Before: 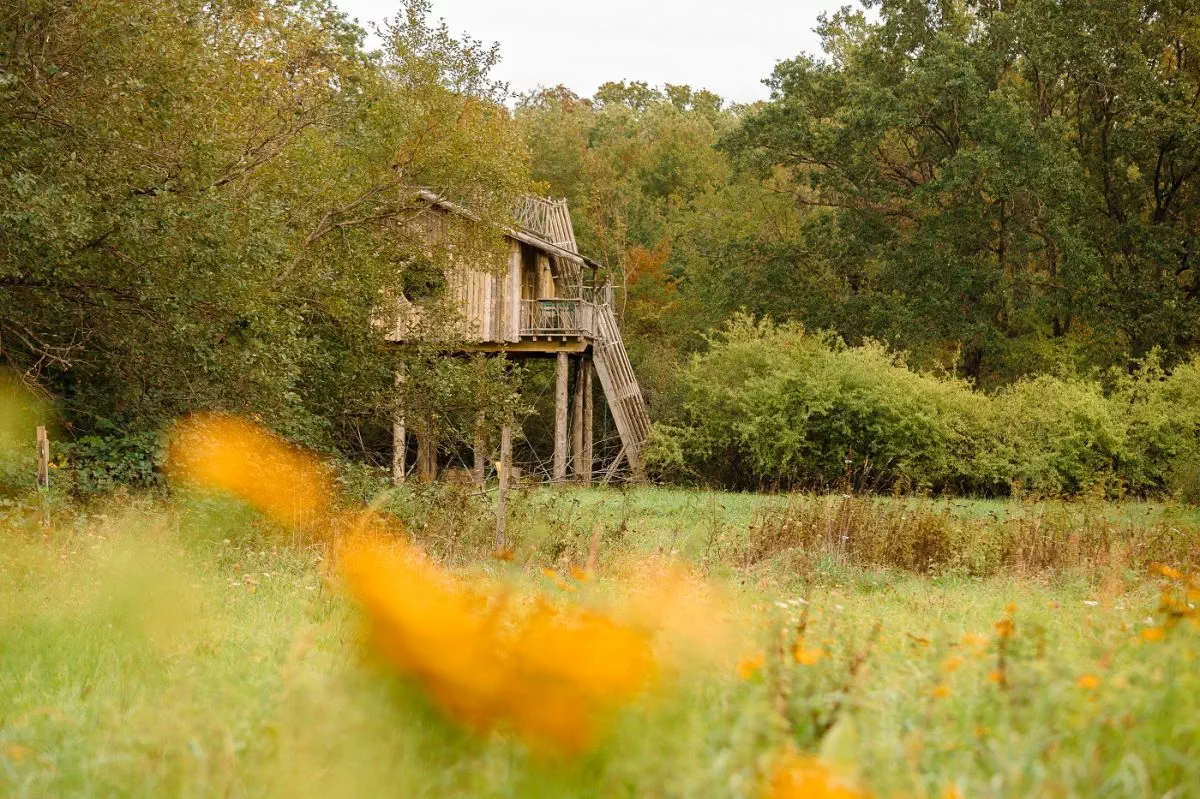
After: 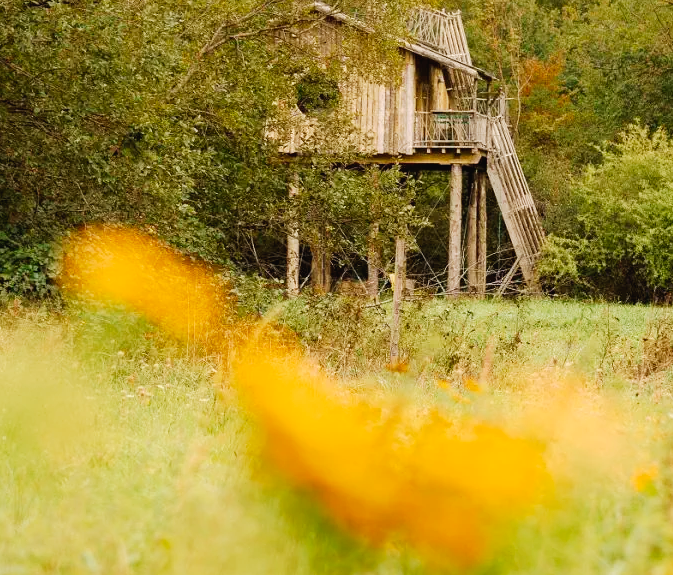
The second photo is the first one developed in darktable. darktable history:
crop: left 8.846%, top 23.606%, right 34.992%, bottom 4.332%
tone curve: curves: ch0 [(0, 0.018) (0.061, 0.041) (0.205, 0.191) (0.289, 0.292) (0.39, 0.424) (0.493, 0.551) (0.666, 0.743) (0.795, 0.841) (1, 0.998)]; ch1 [(0, 0) (0.385, 0.343) (0.439, 0.415) (0.494, 0.498) (0.501, 0.501) (0.51, 0.496) (0.548, 0.554) (0.586, 0.61) (0.684, 0.658) (0.783, 0.804) (1, 1)]; ch2 [(0, 0) (0.304, 0.31) (0.403, 0.399) (0.441, 0.428) (0.47, 0.469) (0.498, 0.496) (0.524, 0.538) (0.566, 0.588) (0.648, 0.665) (0.697, 0.699) (1, 1)], preserve colors none
